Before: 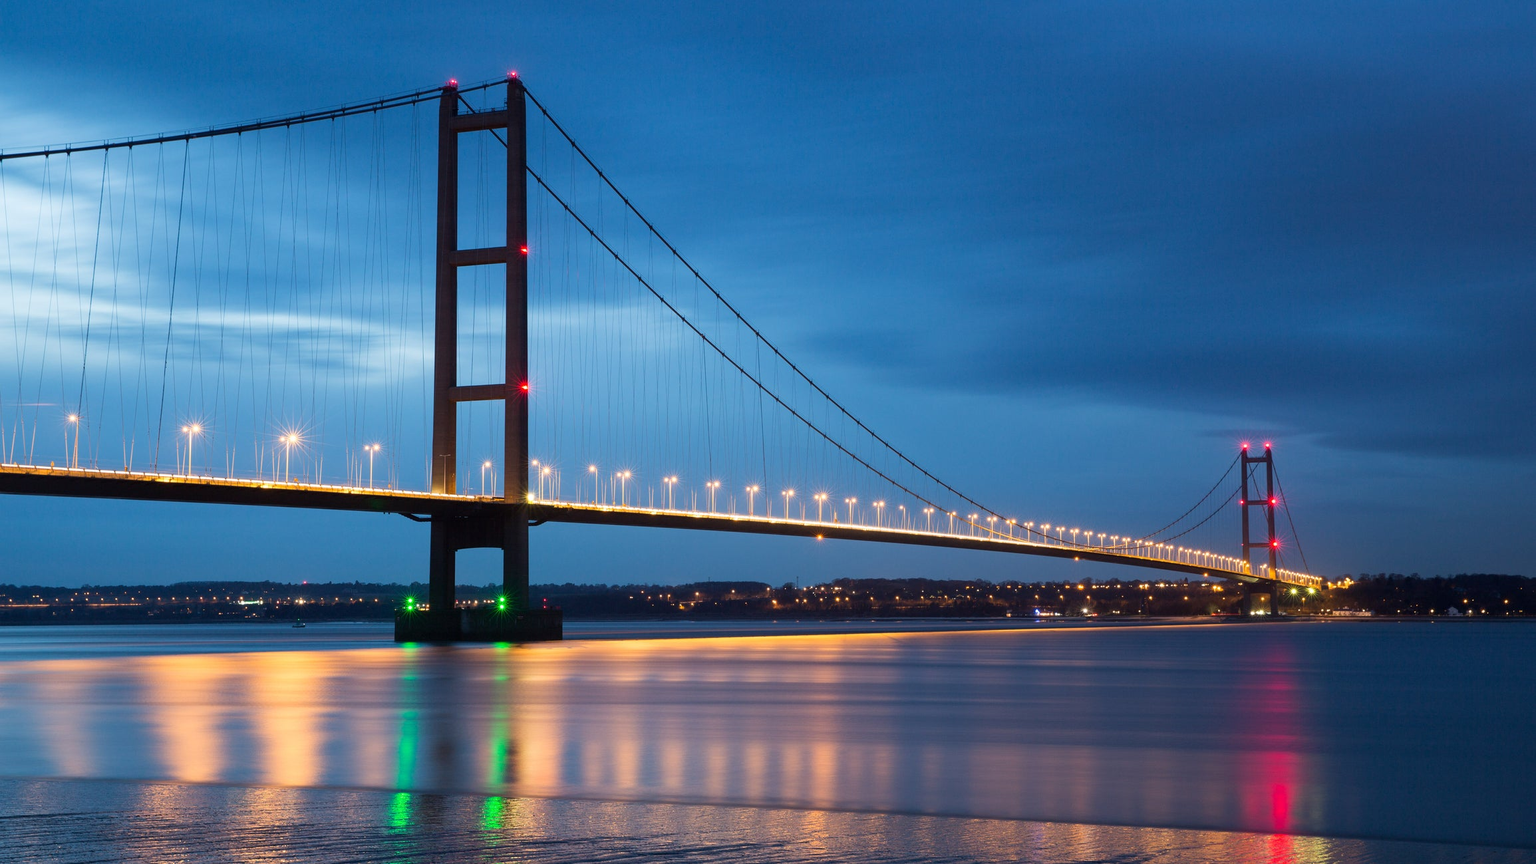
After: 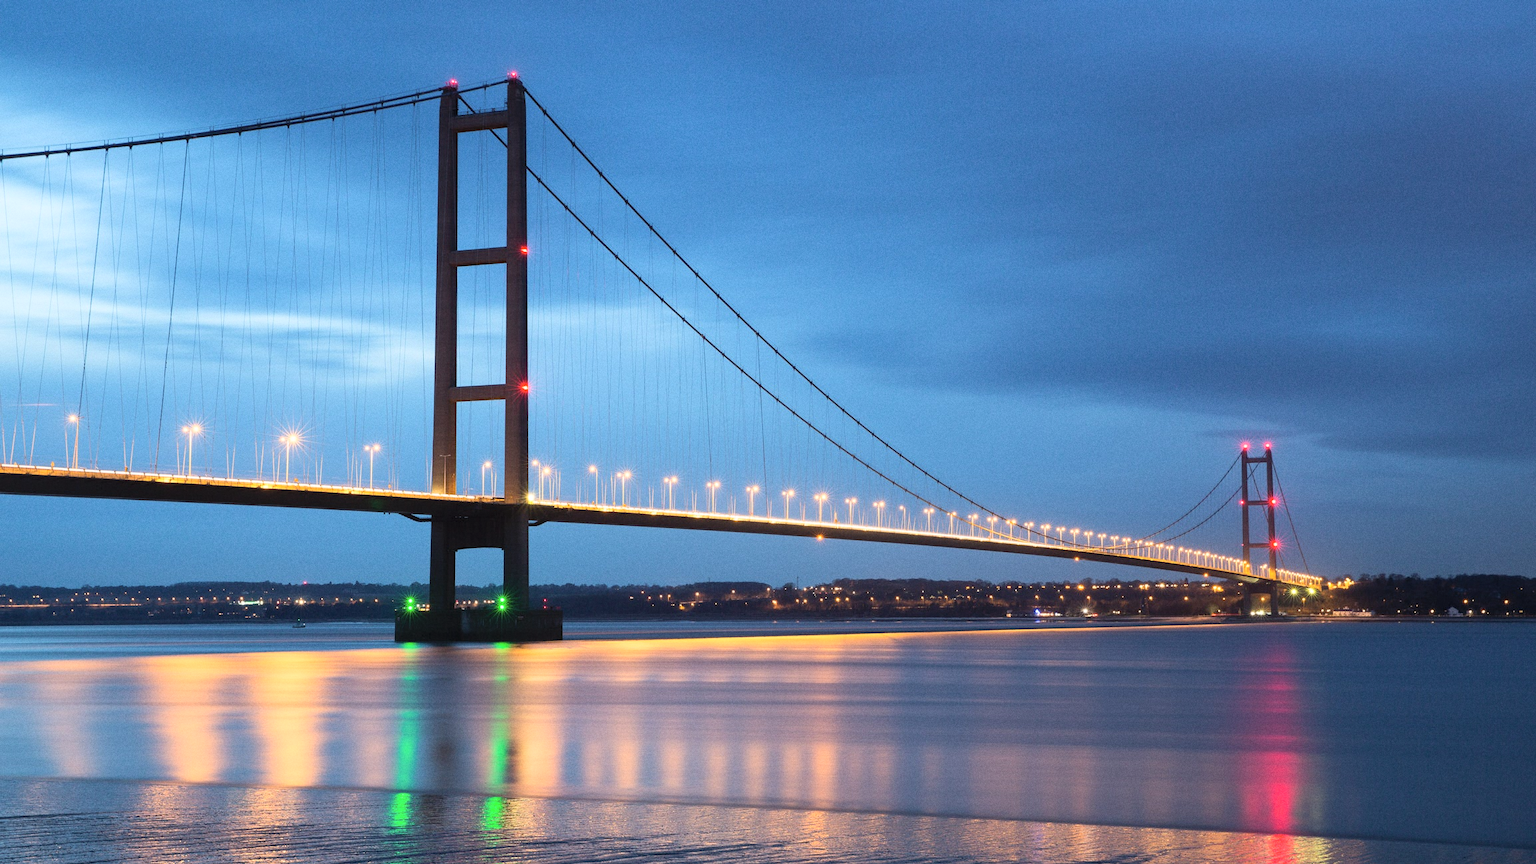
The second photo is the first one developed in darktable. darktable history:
grain: coarseness 7.08 ISO, strength 21.67%, mid-tones bias 59.58%
contrast brightness saturation: contrast 0.14, brightness 0.21
